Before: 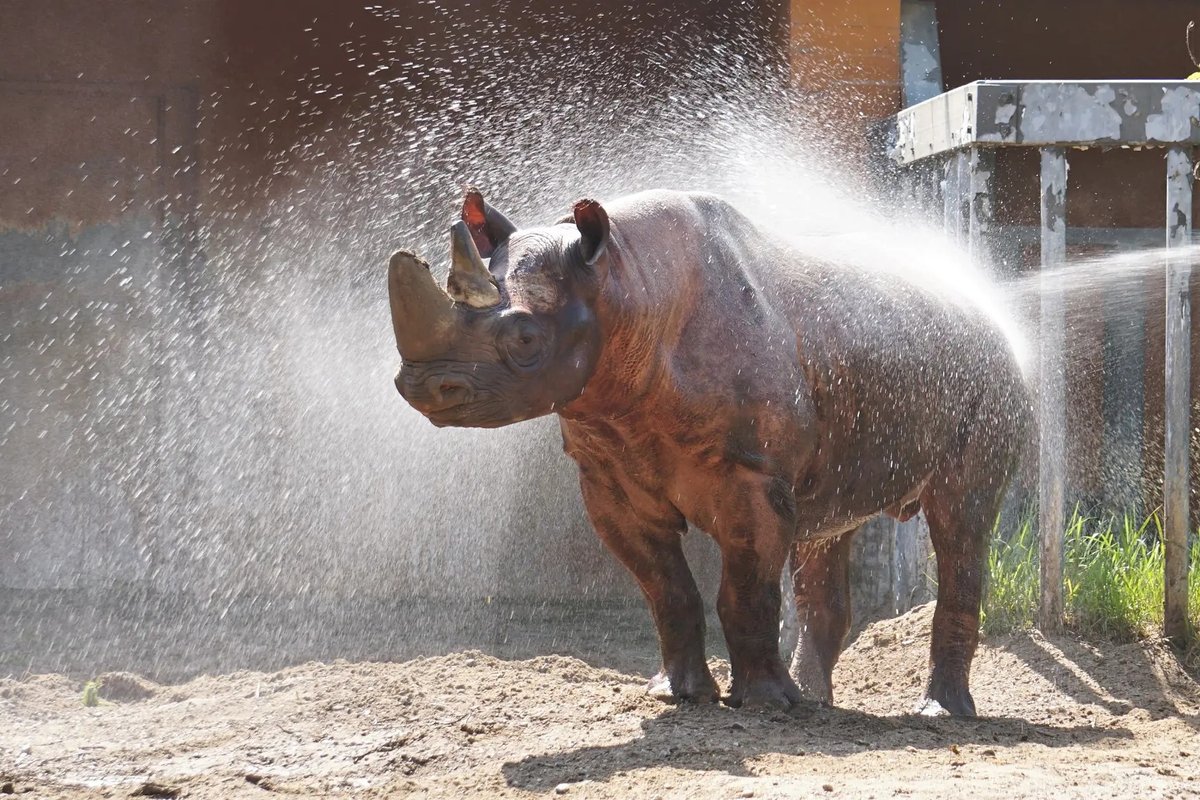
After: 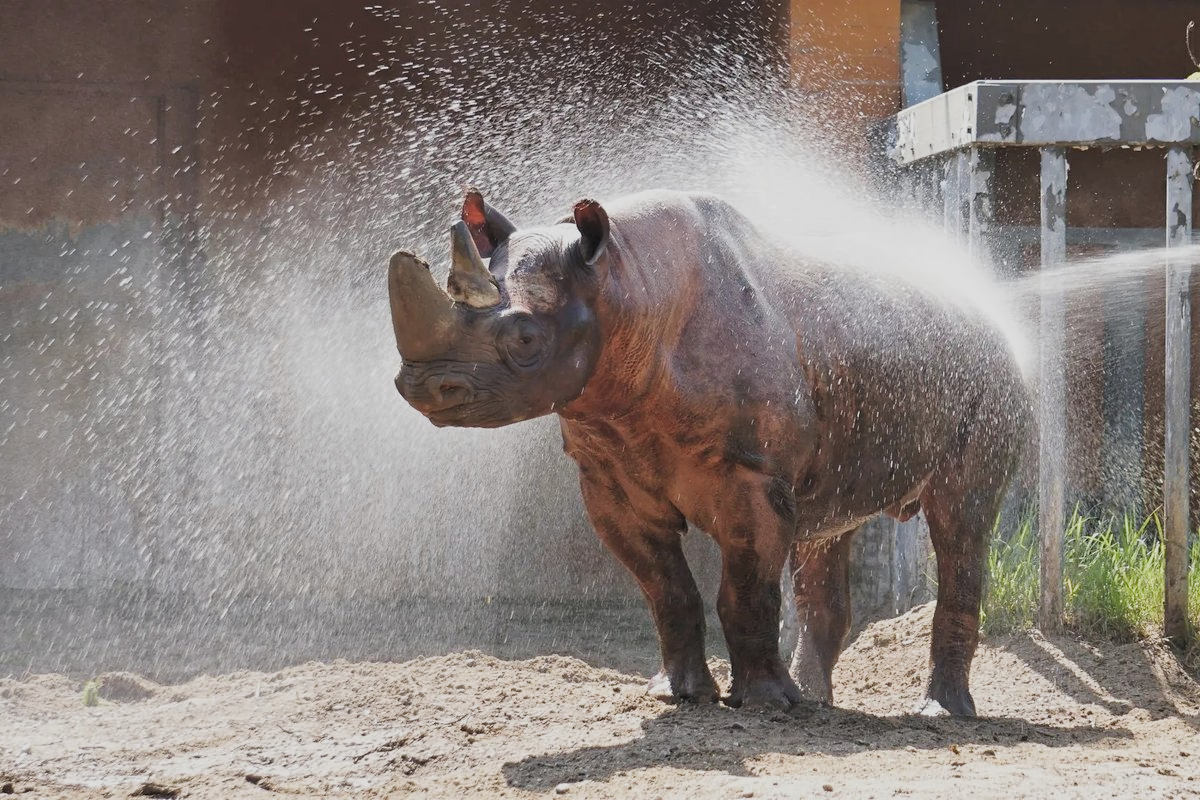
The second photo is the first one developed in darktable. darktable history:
filmic rgb: black relative exposure -8.02 EV, white relative exposure 3.79 EV, hardness 4.36, color science v4 (2020)
